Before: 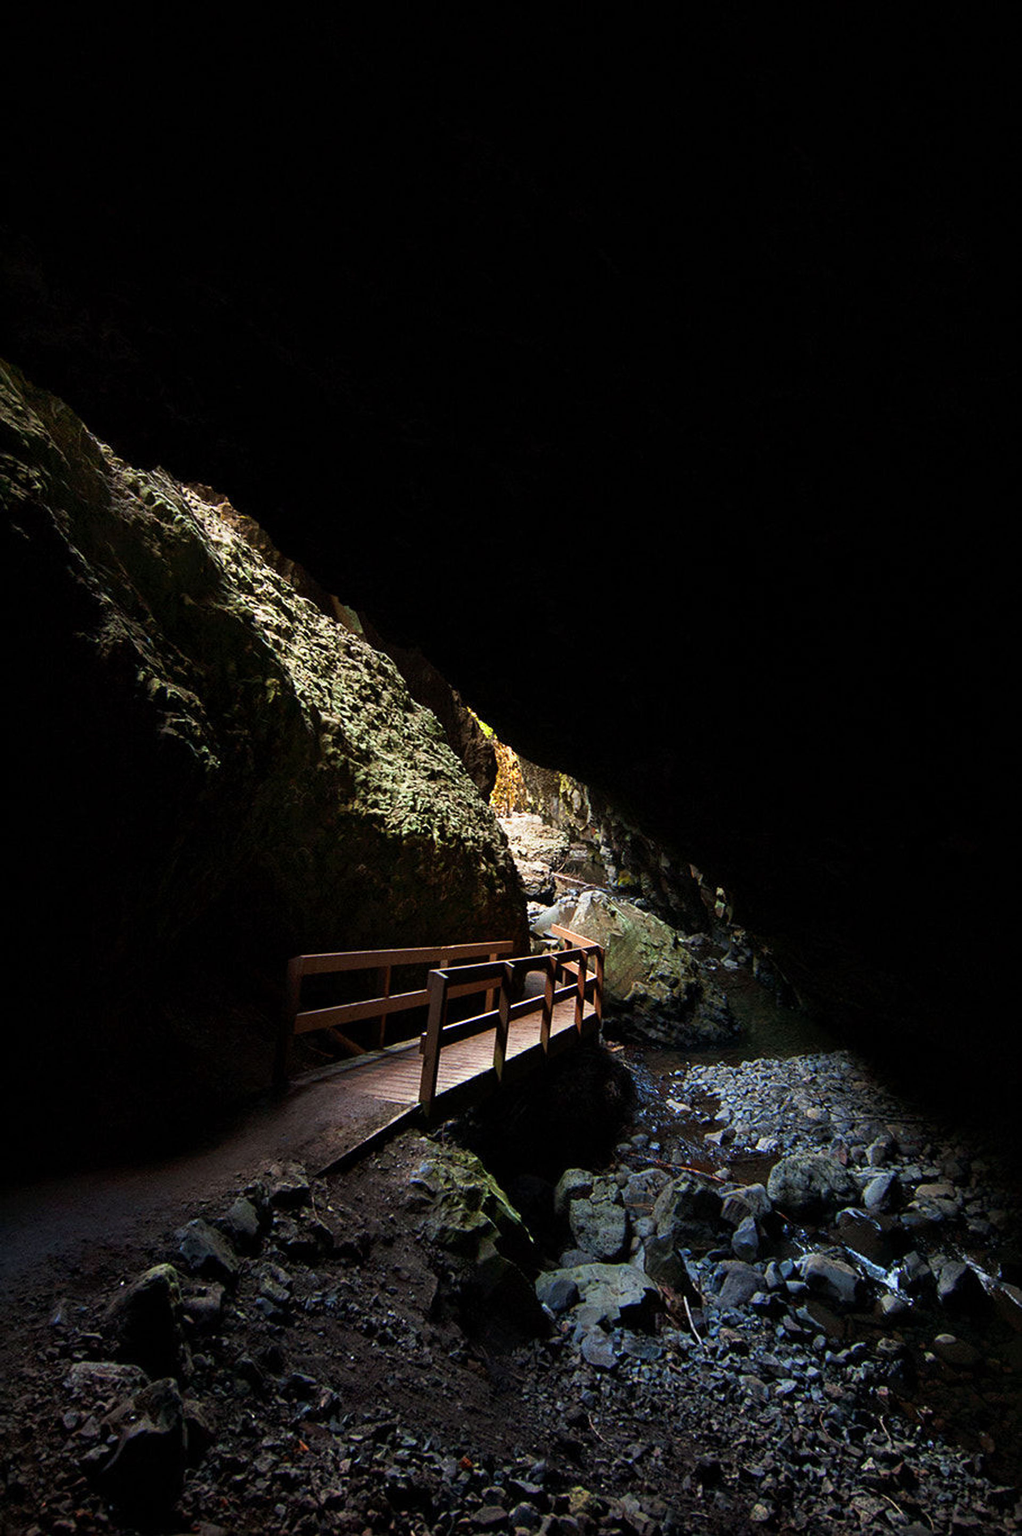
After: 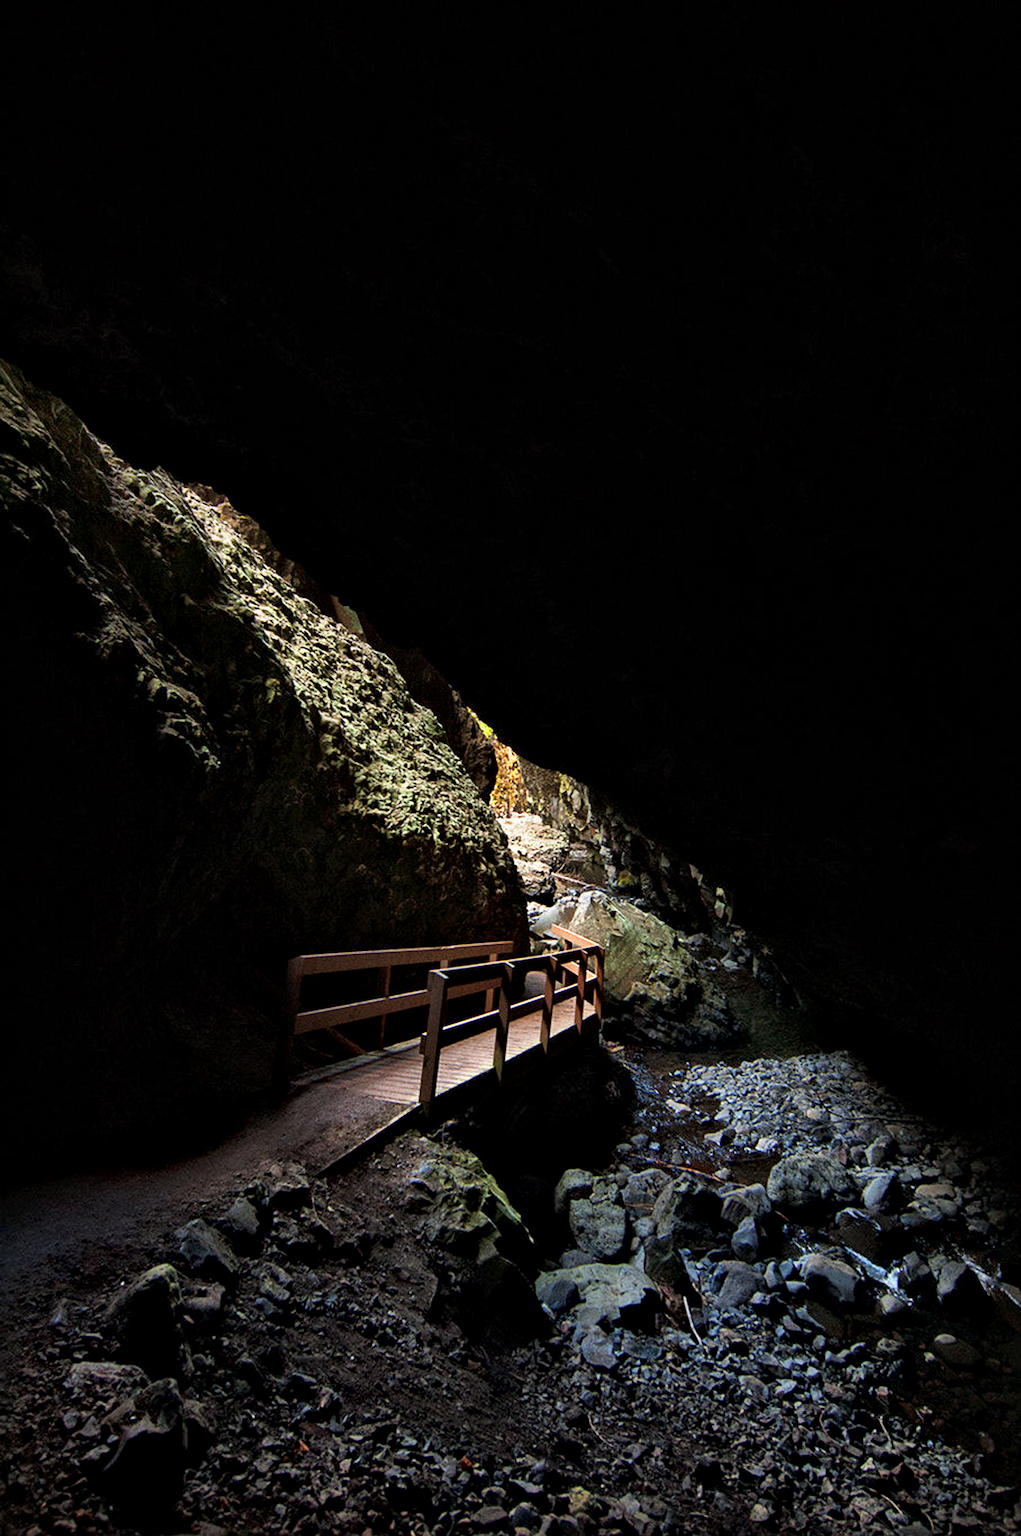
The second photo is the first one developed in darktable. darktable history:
local contrast: mode bilateral grid, contrast 50, coarseness 49, detail 150%, midtone range 0.2
